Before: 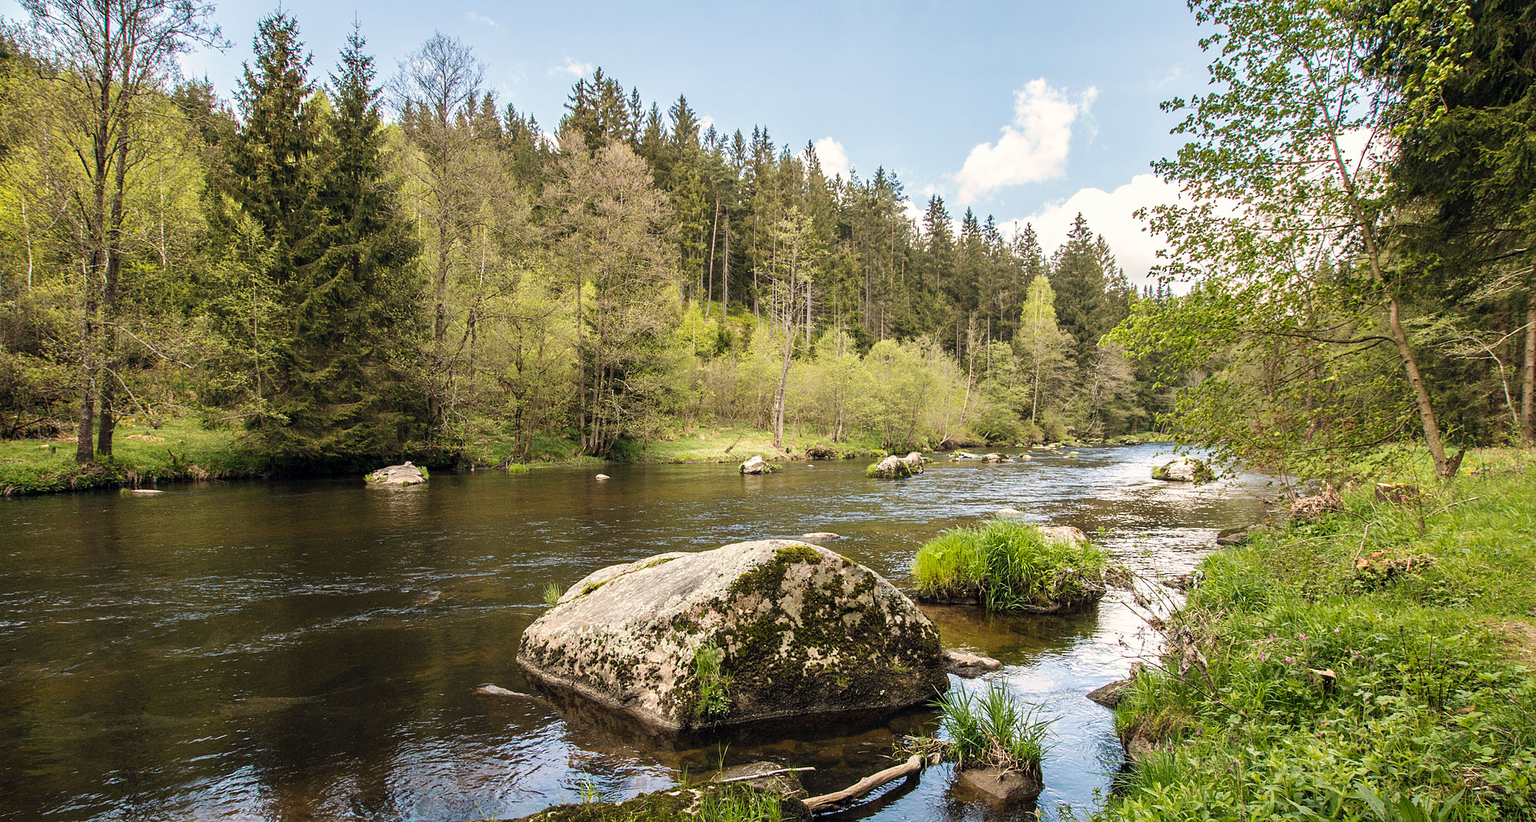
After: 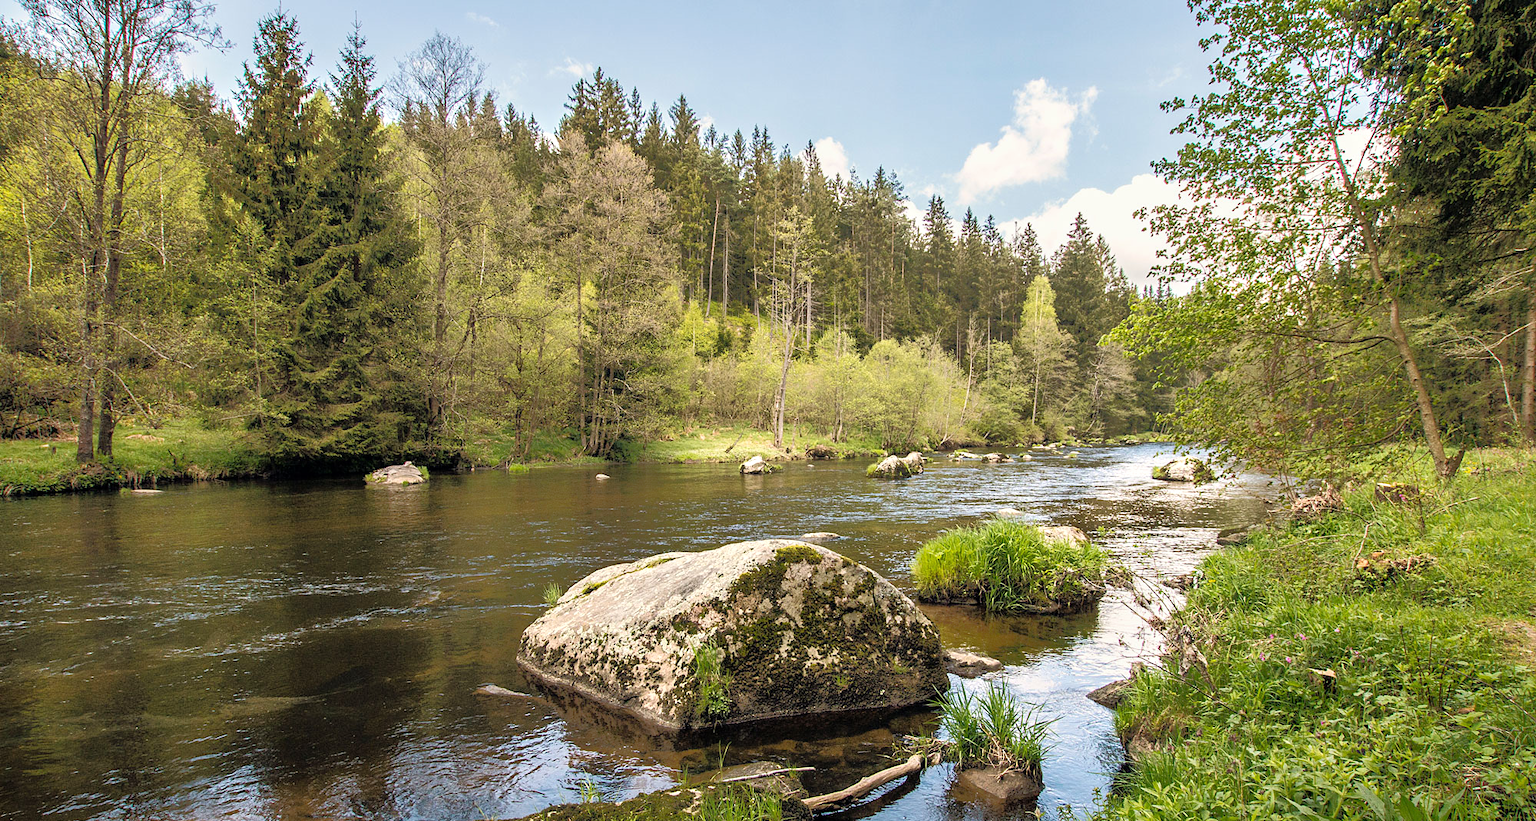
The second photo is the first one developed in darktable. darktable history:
tone equalizer: -8 EV -0.502 EV, -7 EV -0.343 EV, -6 EV -0.111 EV, -5 EV 0.408 EV, -4 EV 0.955 EV, -3 EV 0.794 EV, -2 EV -0.01 EV, -1 EV 0.132 EV, +0 EV -0.029 EV
